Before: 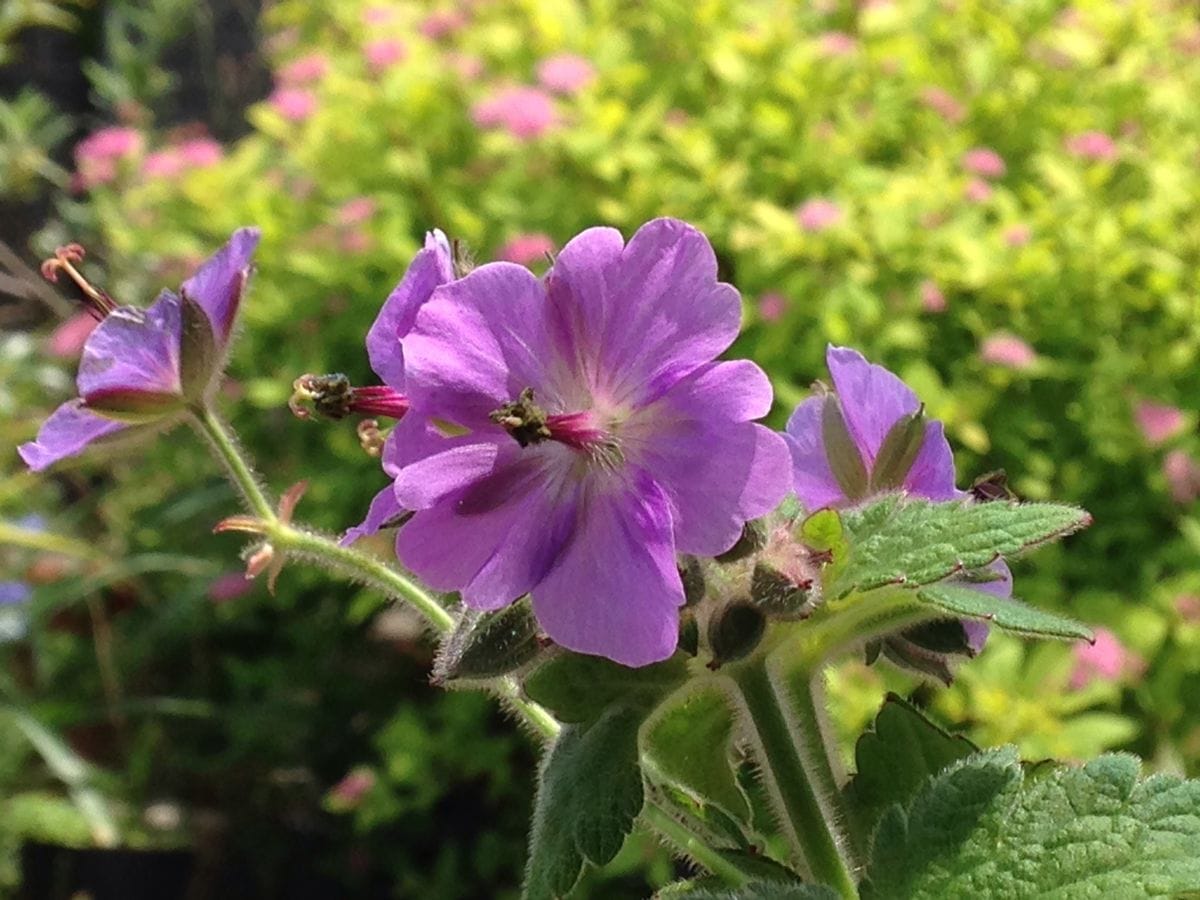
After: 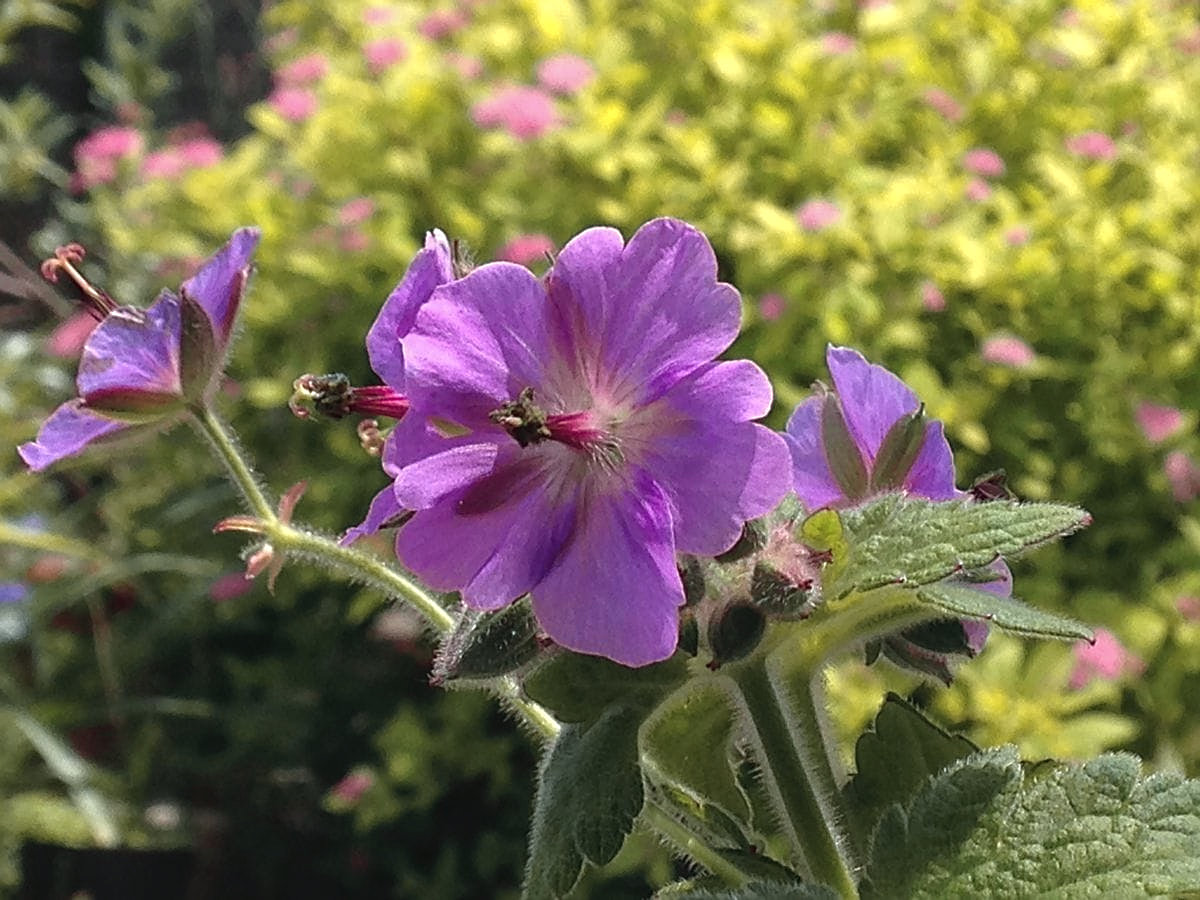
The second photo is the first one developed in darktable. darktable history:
tone curve: curves: ch0 [(0, 0.046) (0.04, 0.074) (0.883, 0.858) (1, 1)]; ch1 [(0, 0) (0.146, 0.159) (0.338, 0.365) (0.417, 0.455) (0.489, 0.486) (0.504, 0.502) (0.529, 0.537) (0.563, 0.567) (1, 1)]; ch2 [(0, 0) (0.307, 0.298) (0.388, 0.375) (0.443, 0.456) (0.485, 0.492) (0.544, 0.525) (1, 1)], color space Lab, independent channels, preserve colors none
local contrast: highlights 103%, shadows 98%, detail 120%, midtone range 0.2
sharpen: on, module defaults
